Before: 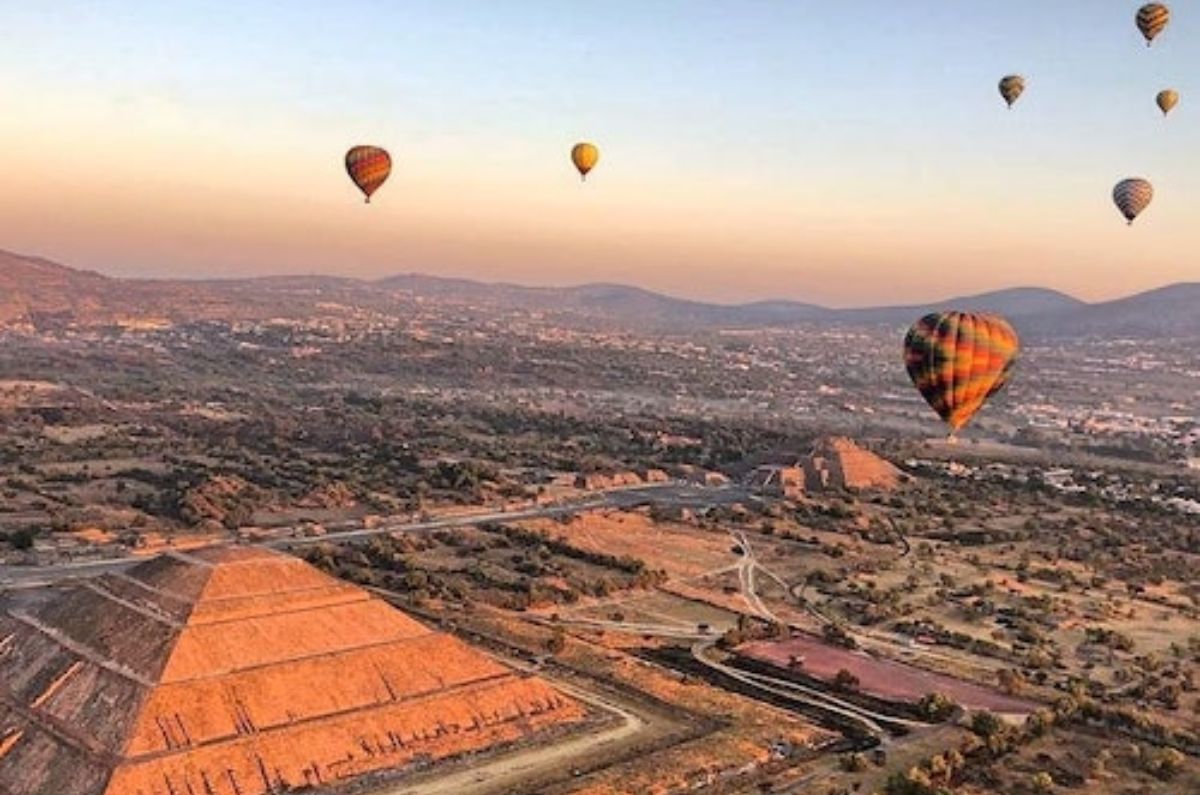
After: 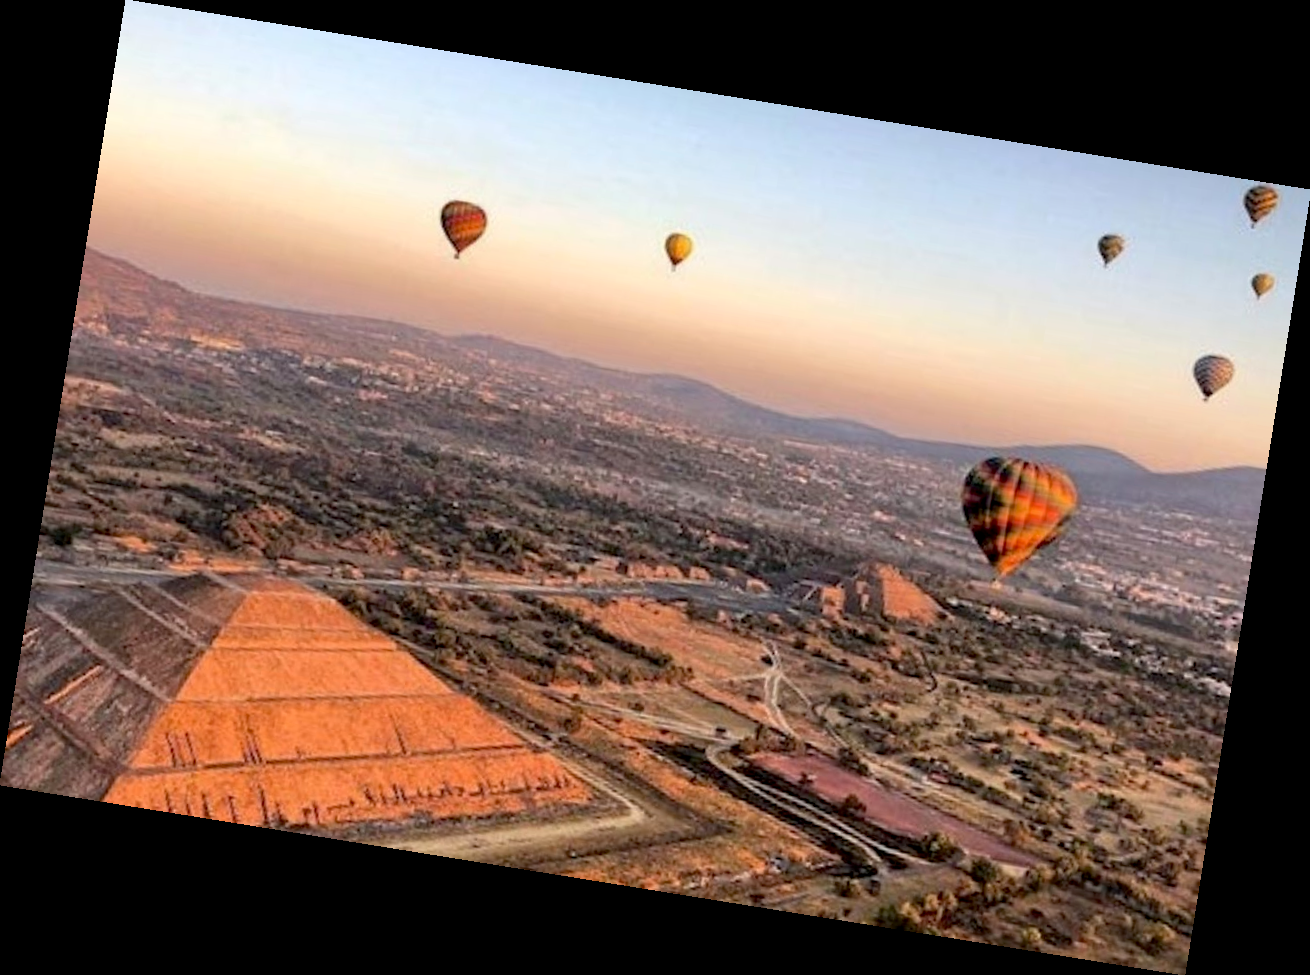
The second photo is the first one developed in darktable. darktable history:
exposure: black level correction 0.009, exposure 0.014 EV, compensate highlight preservation false
rotate and perspective: rotation 9.12°, automatic cropping off
